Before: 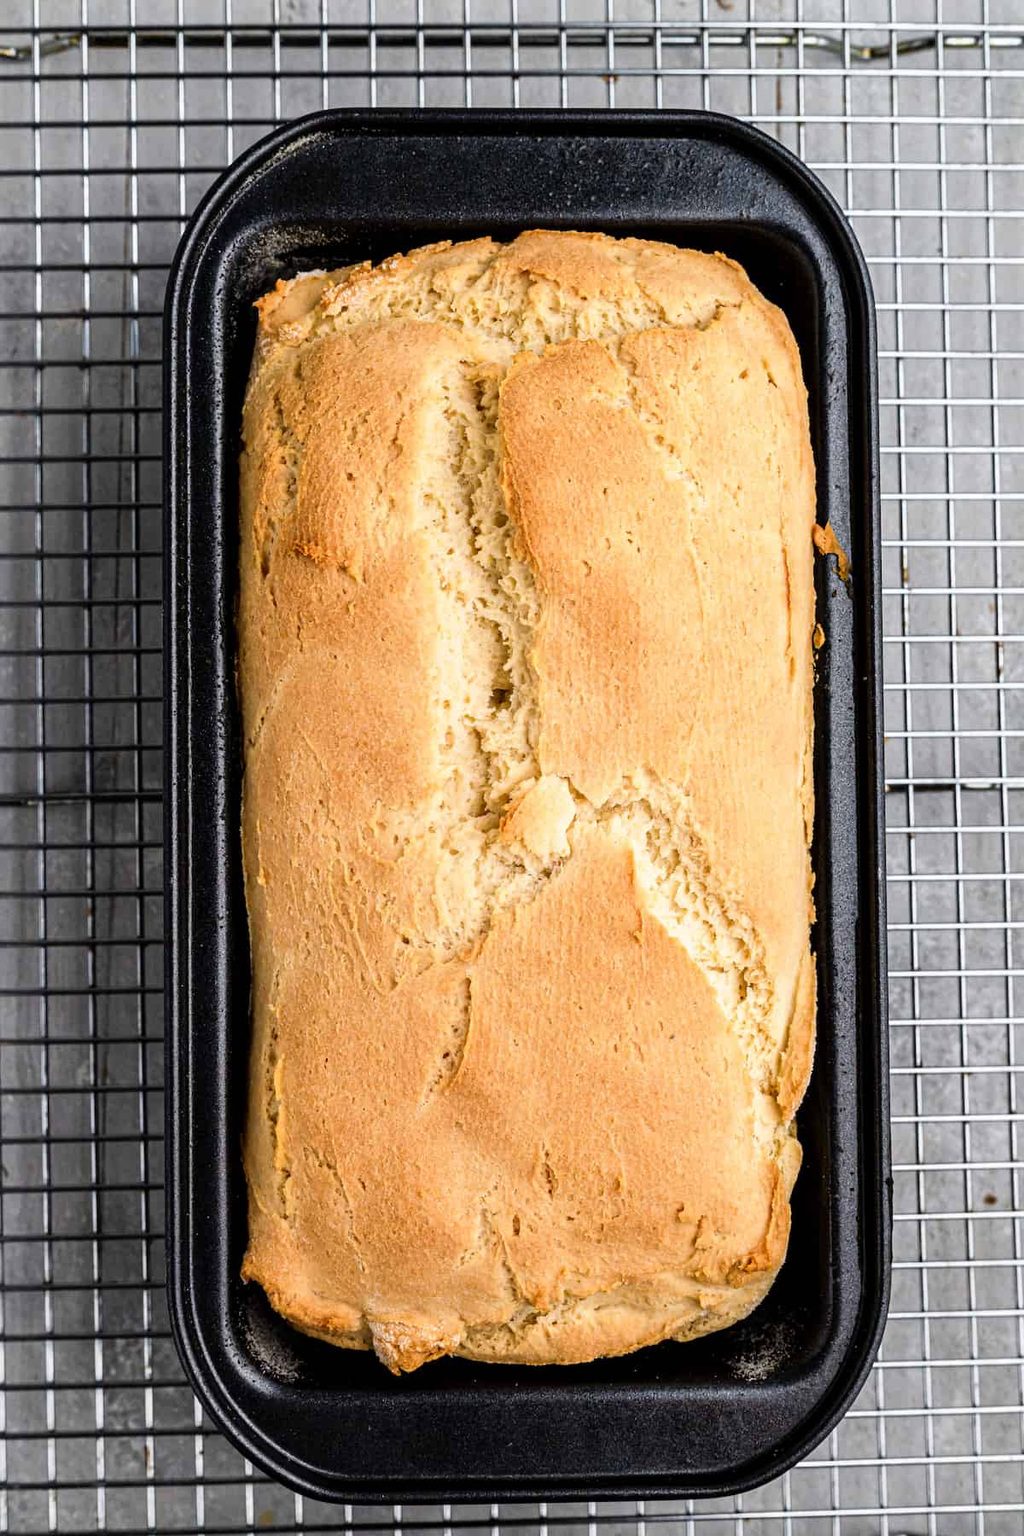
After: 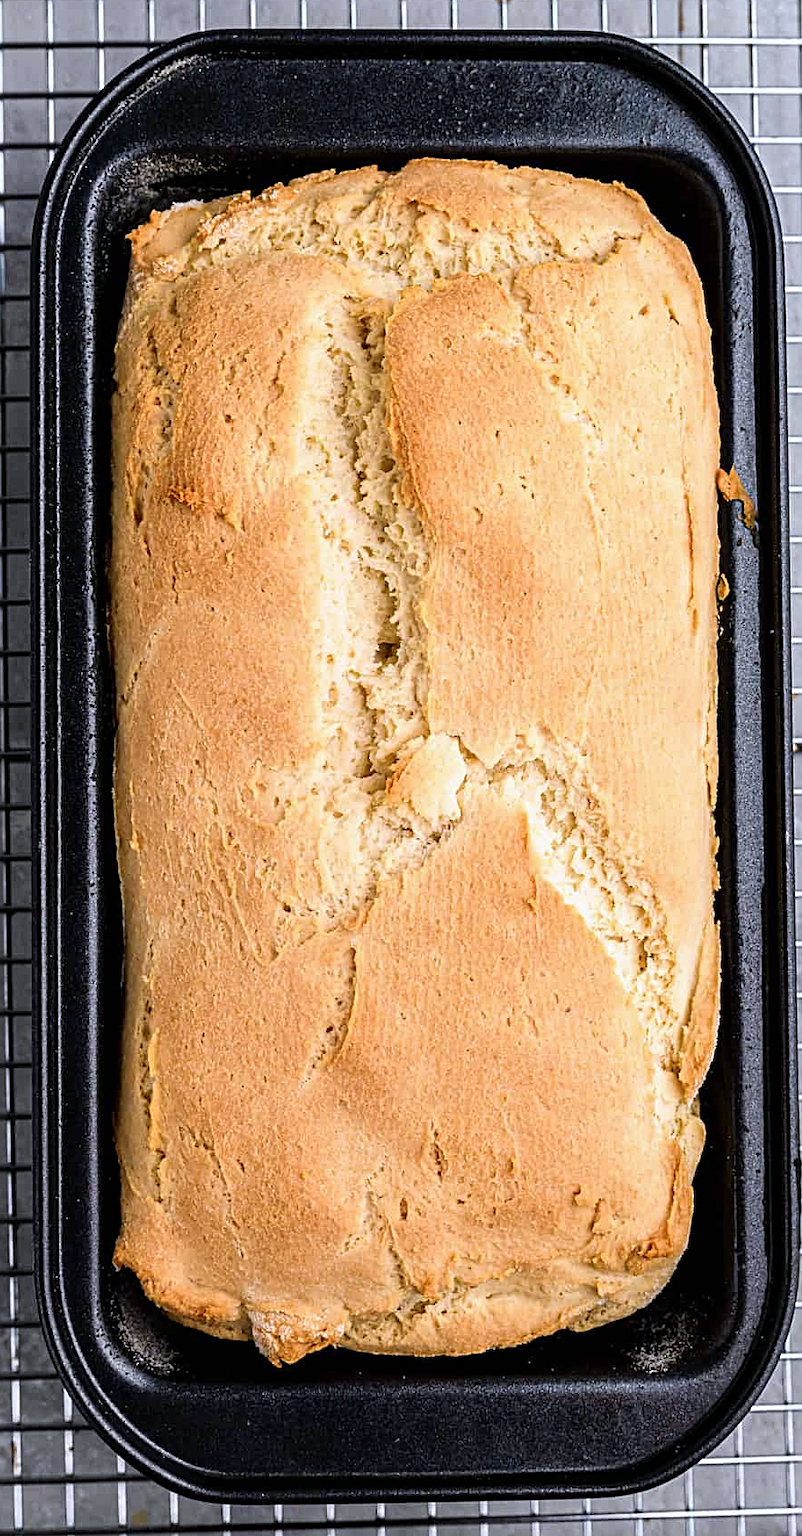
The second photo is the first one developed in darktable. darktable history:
color calibration: illuminant as shot in camera, x 0.358, y 0.373, temperature 4628.91 K
sharpen: on, module defaults
crop and rotate: left 13.094%, top 5.26%, right 12.626%
